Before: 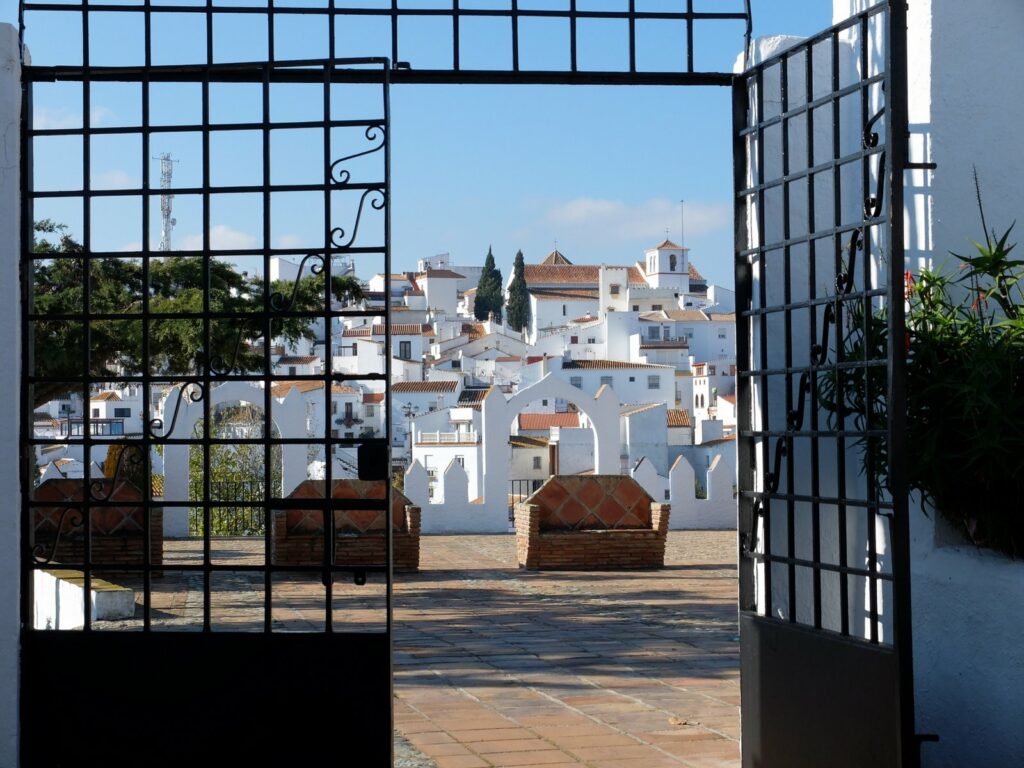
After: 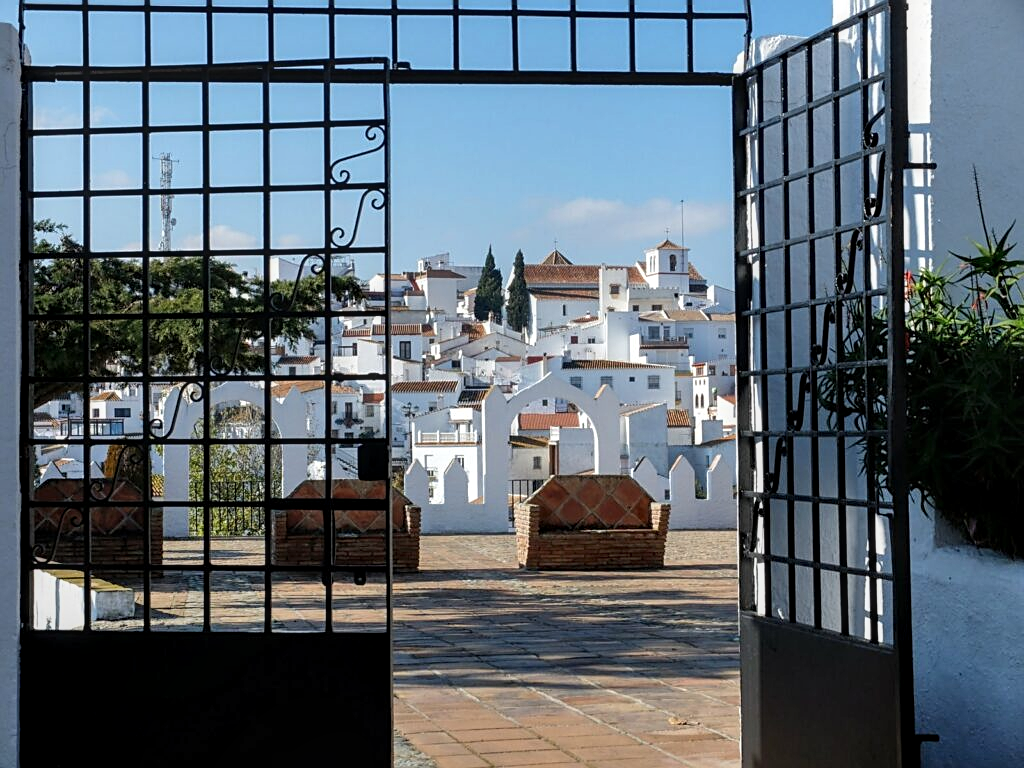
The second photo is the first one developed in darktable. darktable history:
sharpen: on, module defaults
shadows and highlights: low approximation 0.01, soften with gaussian
local contrast: on, module defaults
